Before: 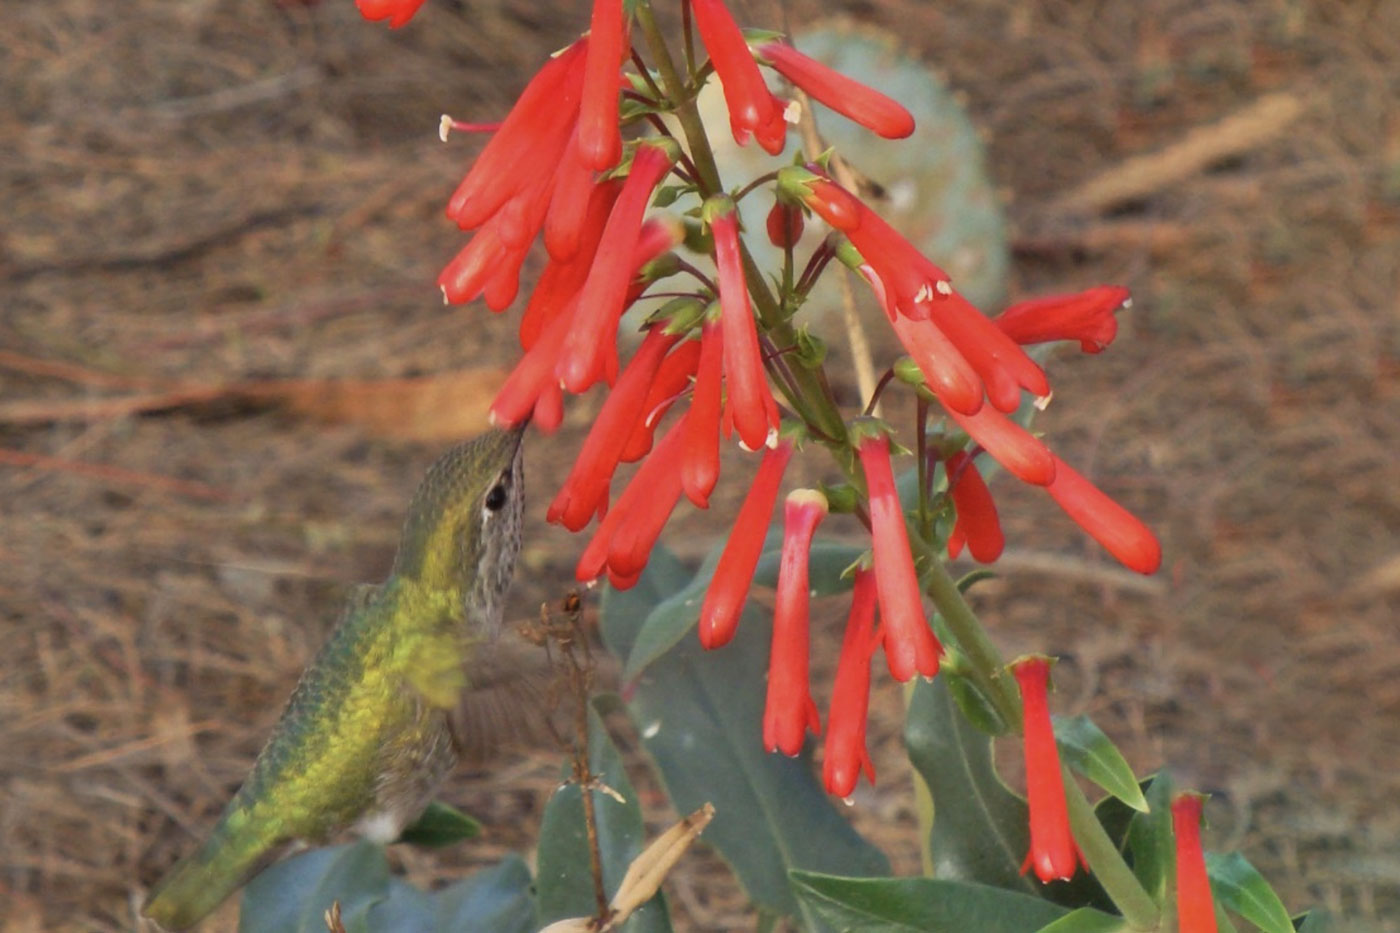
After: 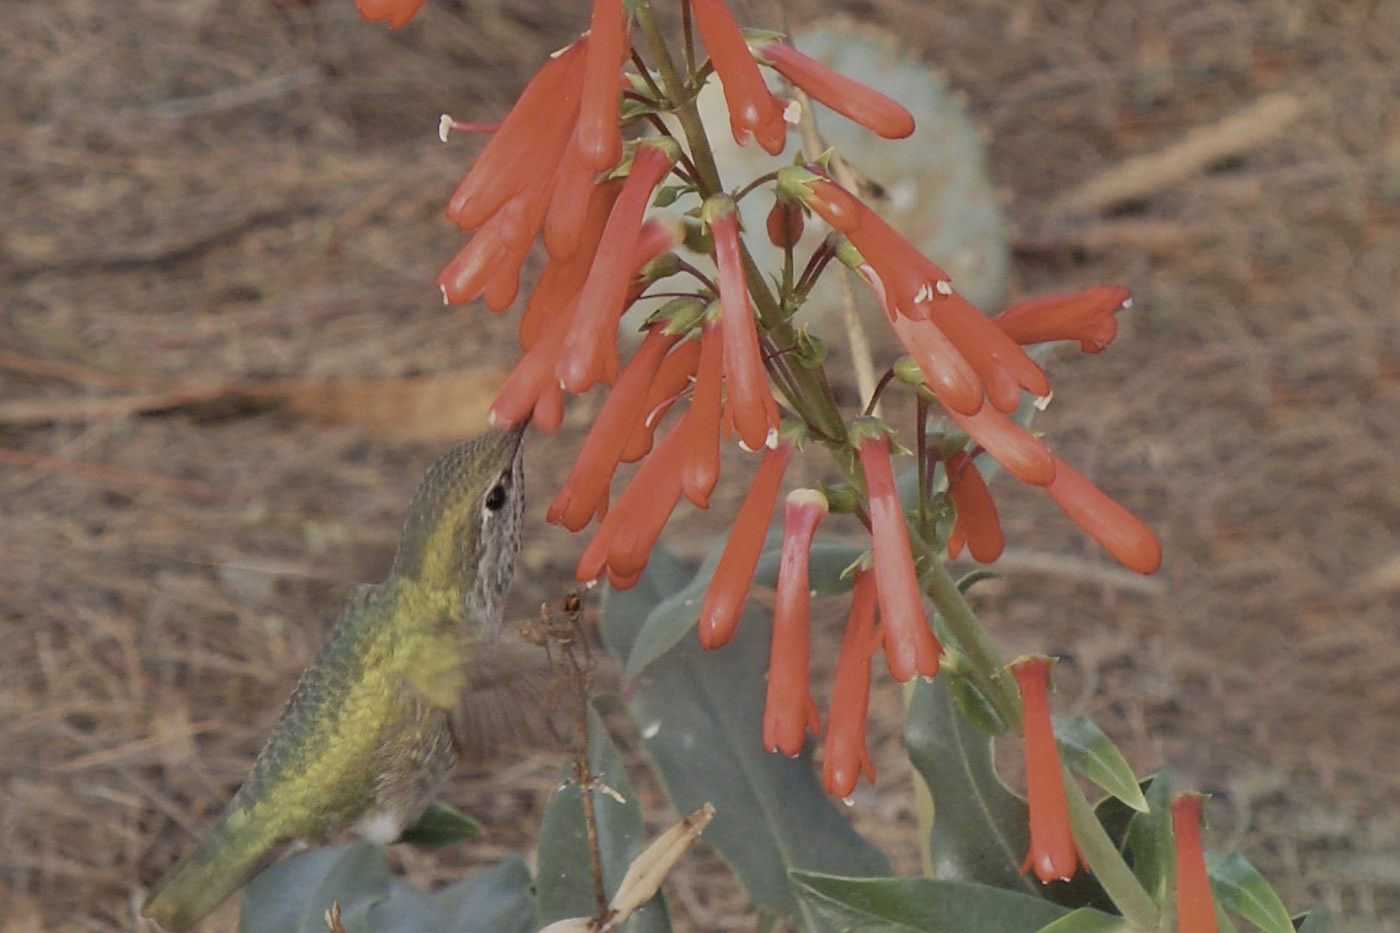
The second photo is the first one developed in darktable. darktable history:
exposure: black level correction 0.002, exposure -0.199 EV, compensate highlight preservation false
base curve: curves: ch0 [(0, 0) (0.235, 0.266) (0.503, 0.496) (0.786, 0.72) (1, 1)], preserve colors none
sharpen: on, module defaults
color correction: highlights b* 0.036, saturation 0.512
color balance rgb: power › luminance 1.154%, power › chroma 0.422%, power › hue 36.76°, perceptual saturation grading › global saturation 25.883%, contrast -9.497%
